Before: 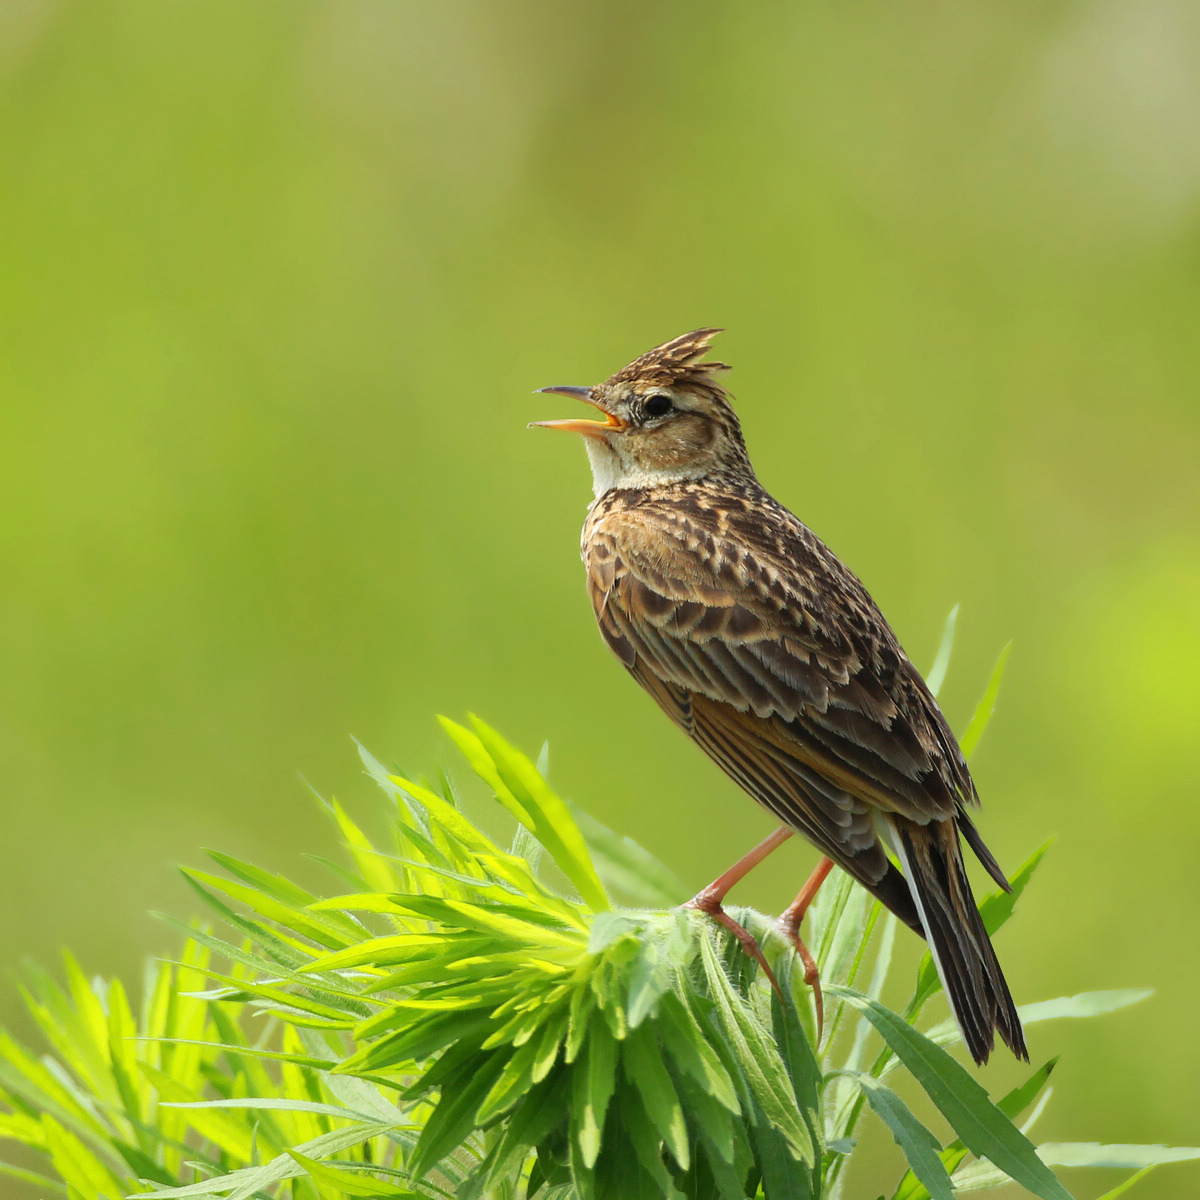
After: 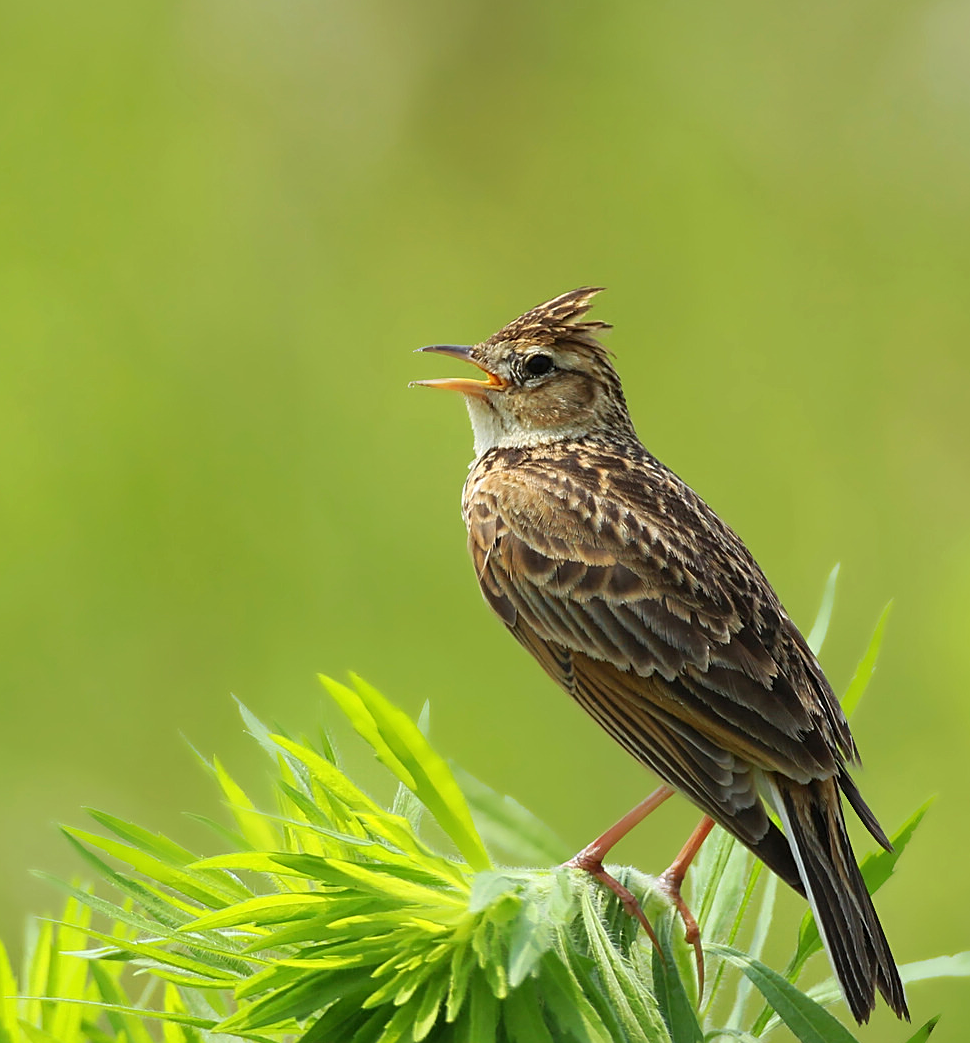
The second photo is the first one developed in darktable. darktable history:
crop: left 9.929%, top 3.475%, right 9.188%, bottom 9.529%
sharpen: on, module defaults
white balance: red 0.988, blue 1.017
